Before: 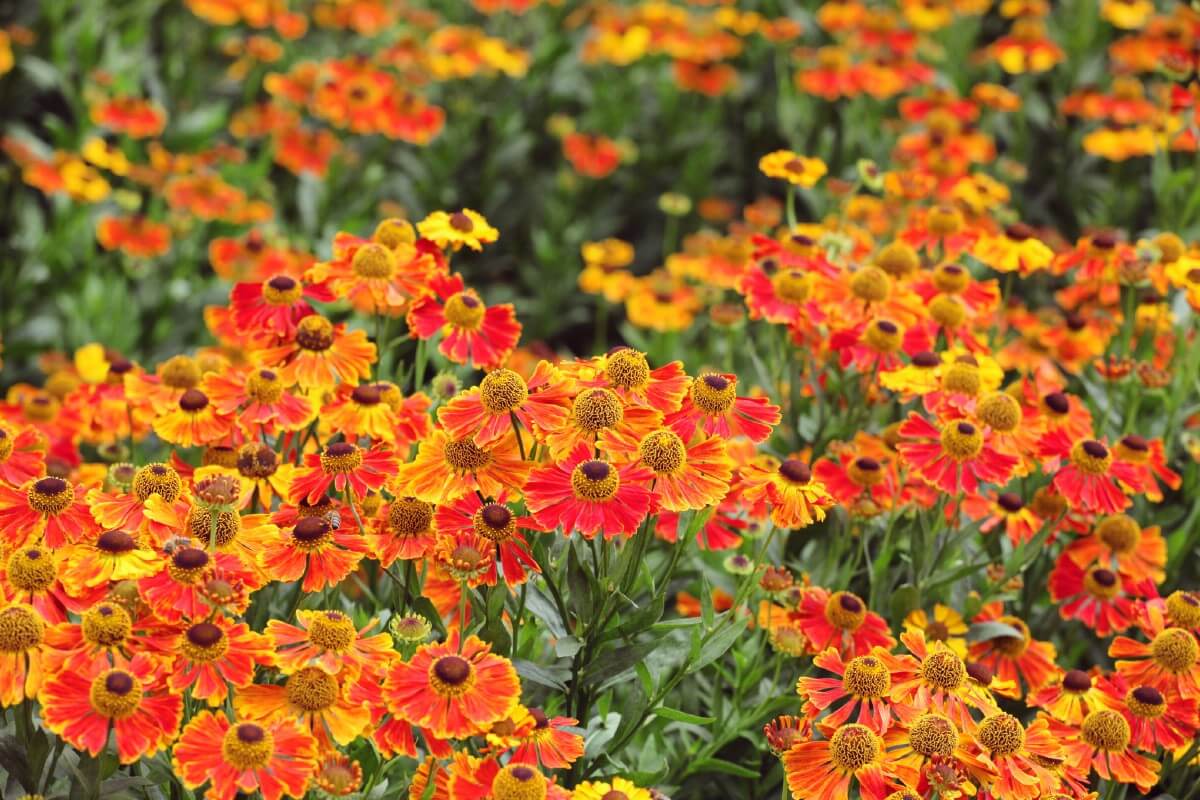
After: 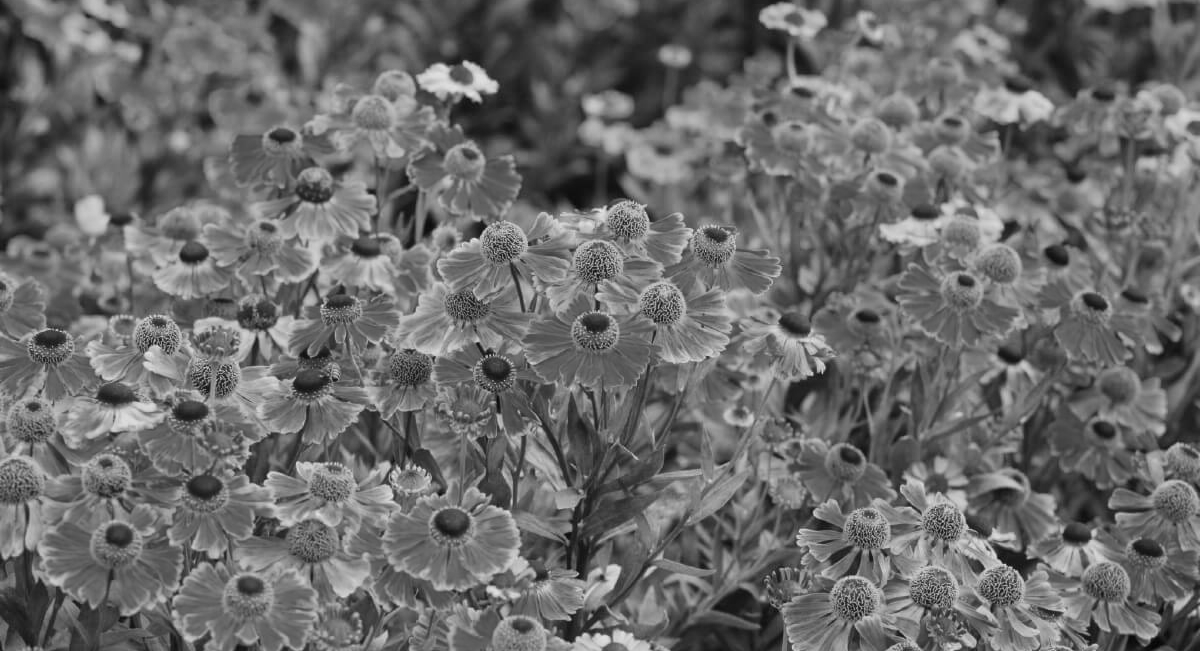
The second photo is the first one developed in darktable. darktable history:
exposure: compensate highlight preservation false
white balance: red 0.766, blue 1.537
monochrome: a -4.13, b 5.16, size 1
crop and rotate: top 18.507%
